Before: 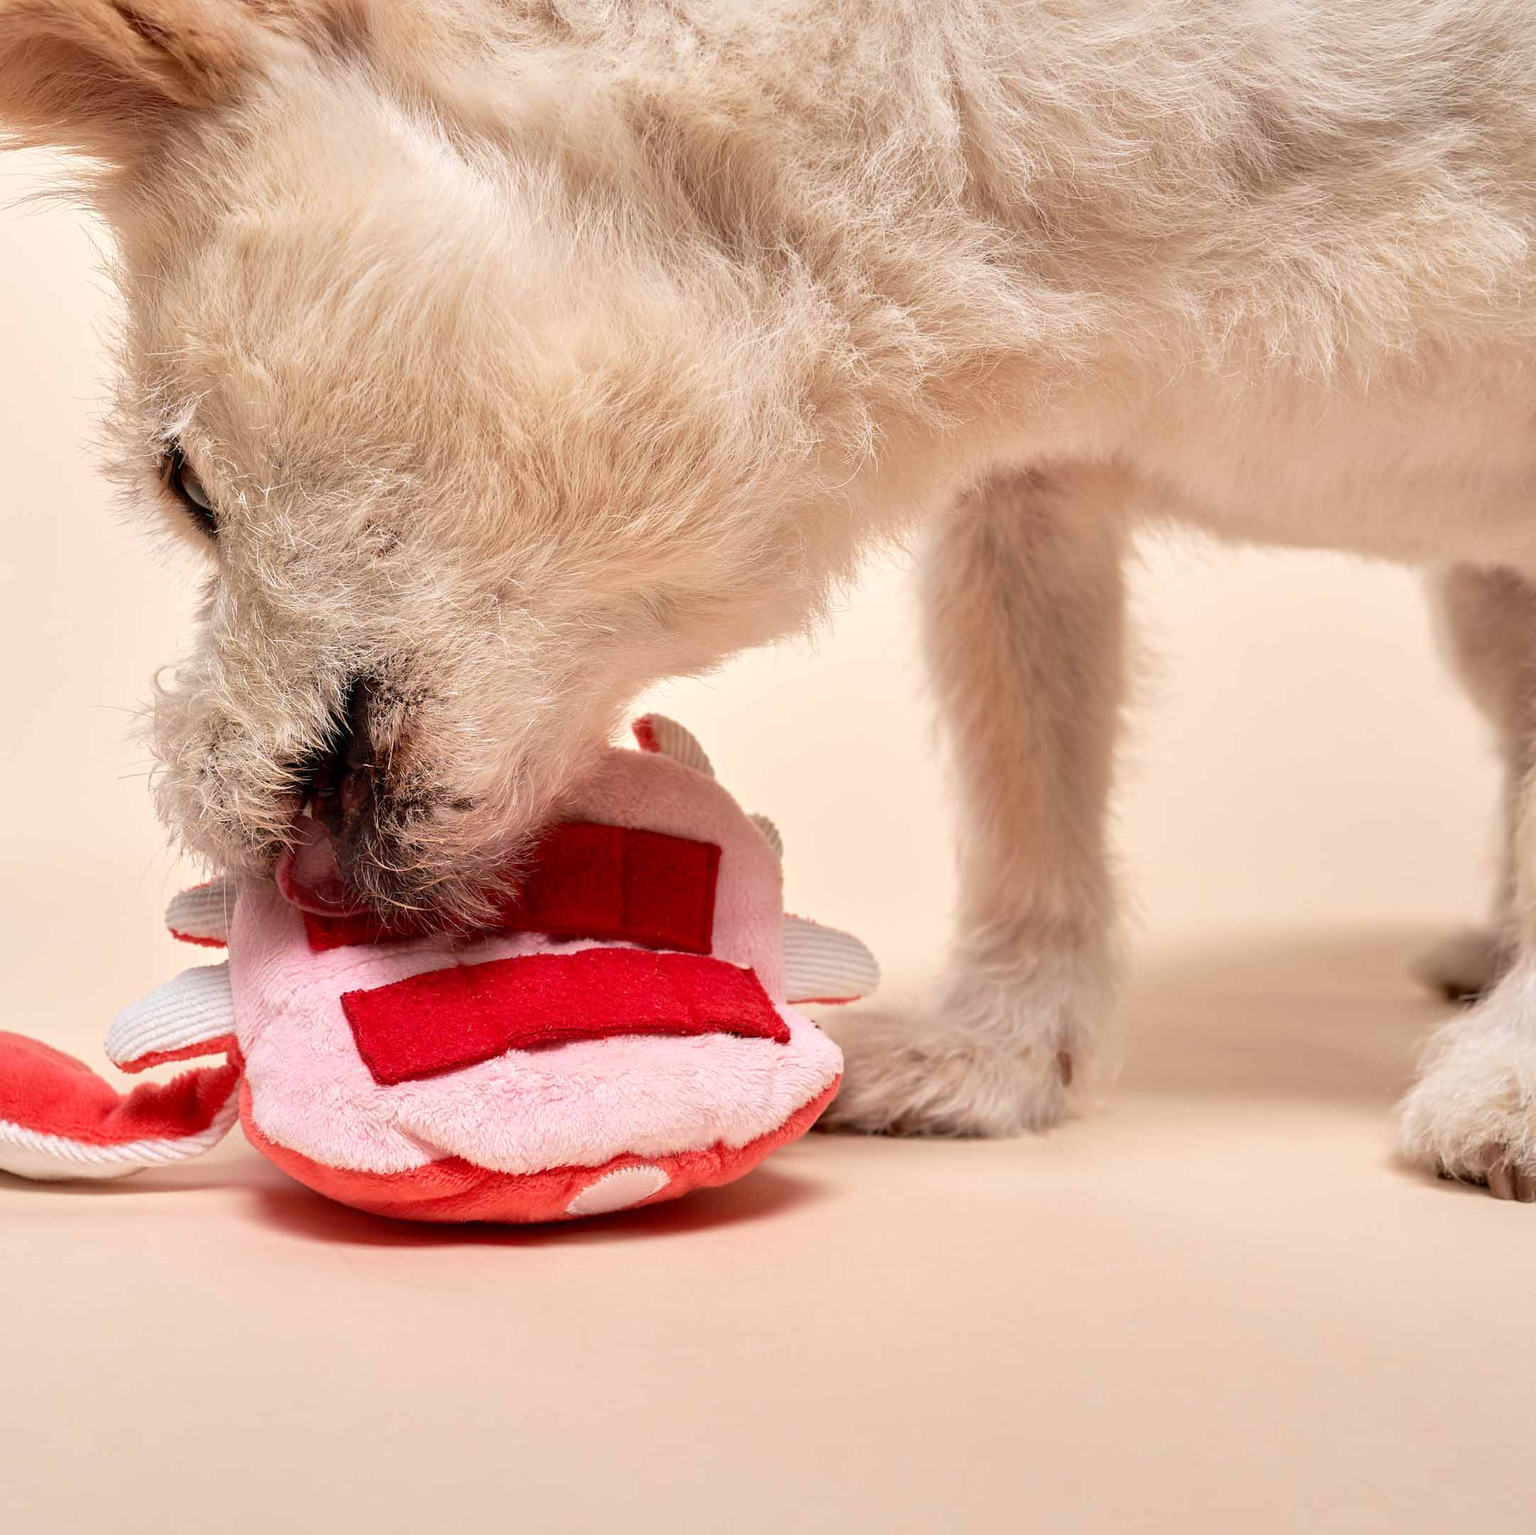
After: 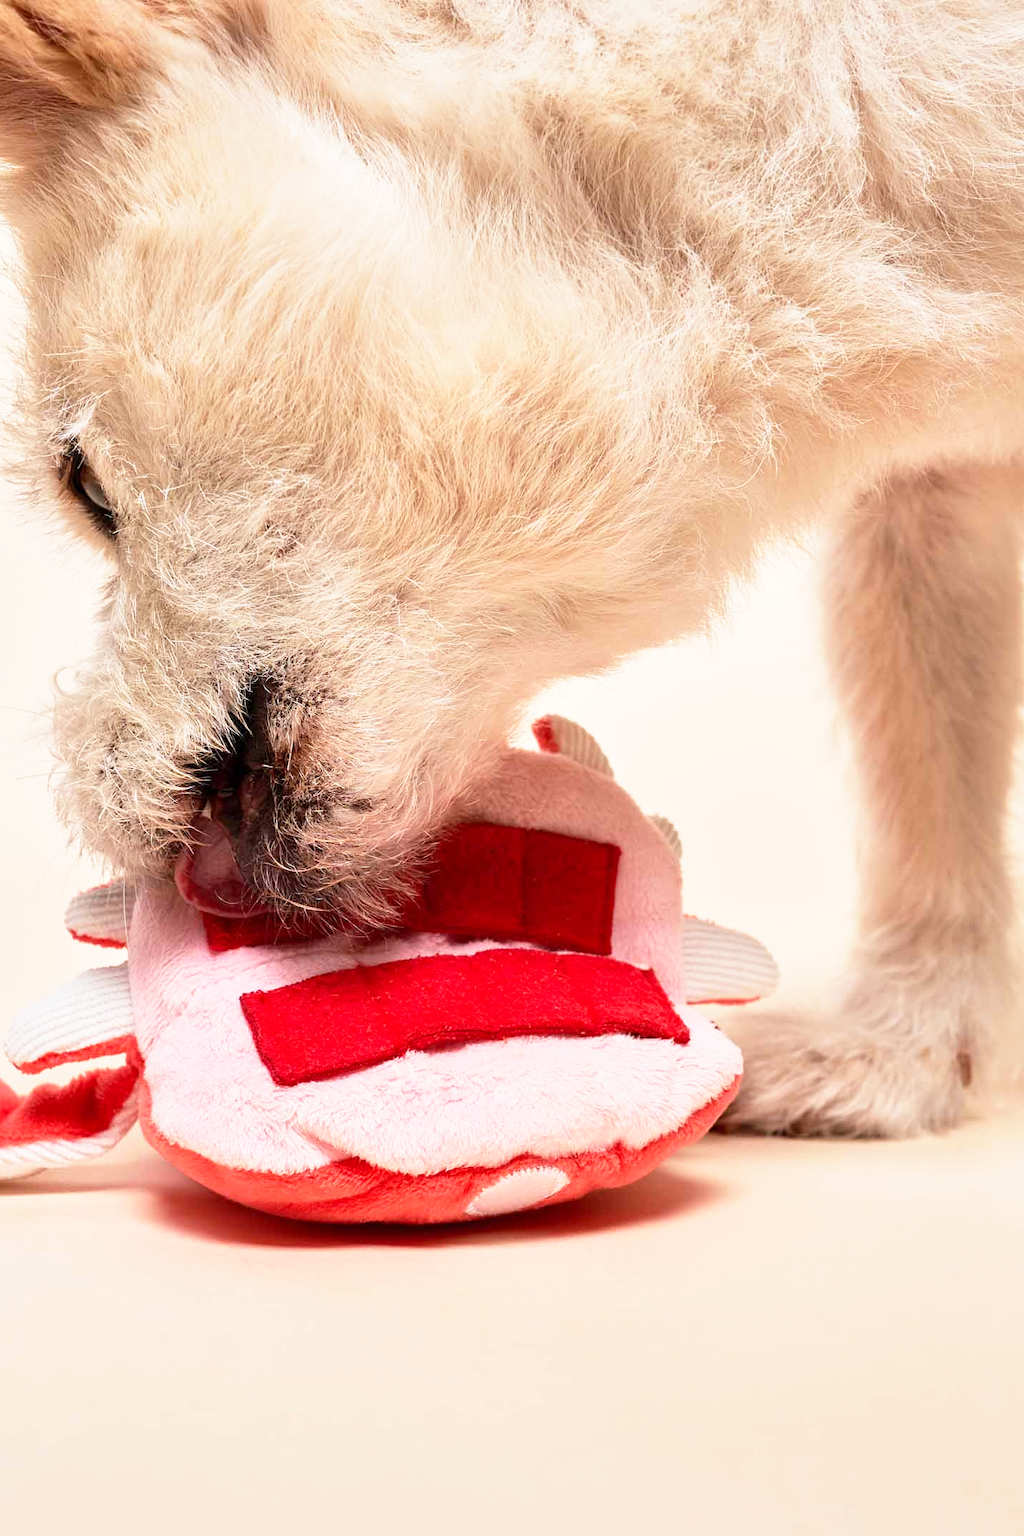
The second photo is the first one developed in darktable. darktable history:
crop and rotate: left 6.617%, right 26.717%
base curve: curves: ch0 [(0, 0) (0.579, 0.807) (1, 1)], preserve colors none
